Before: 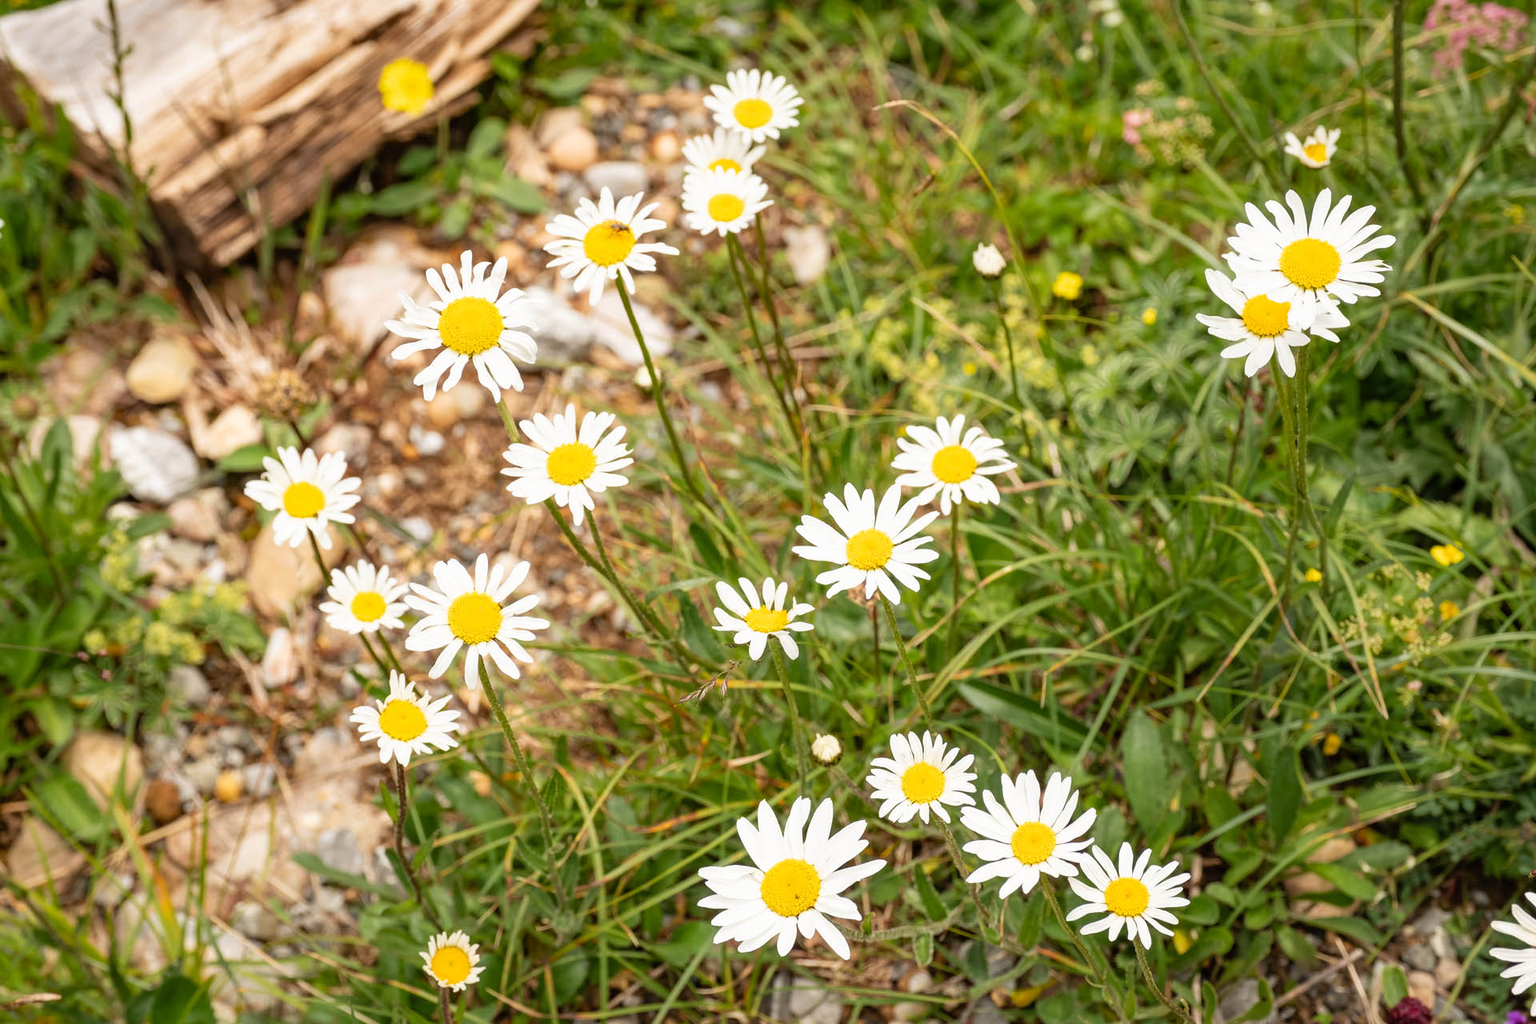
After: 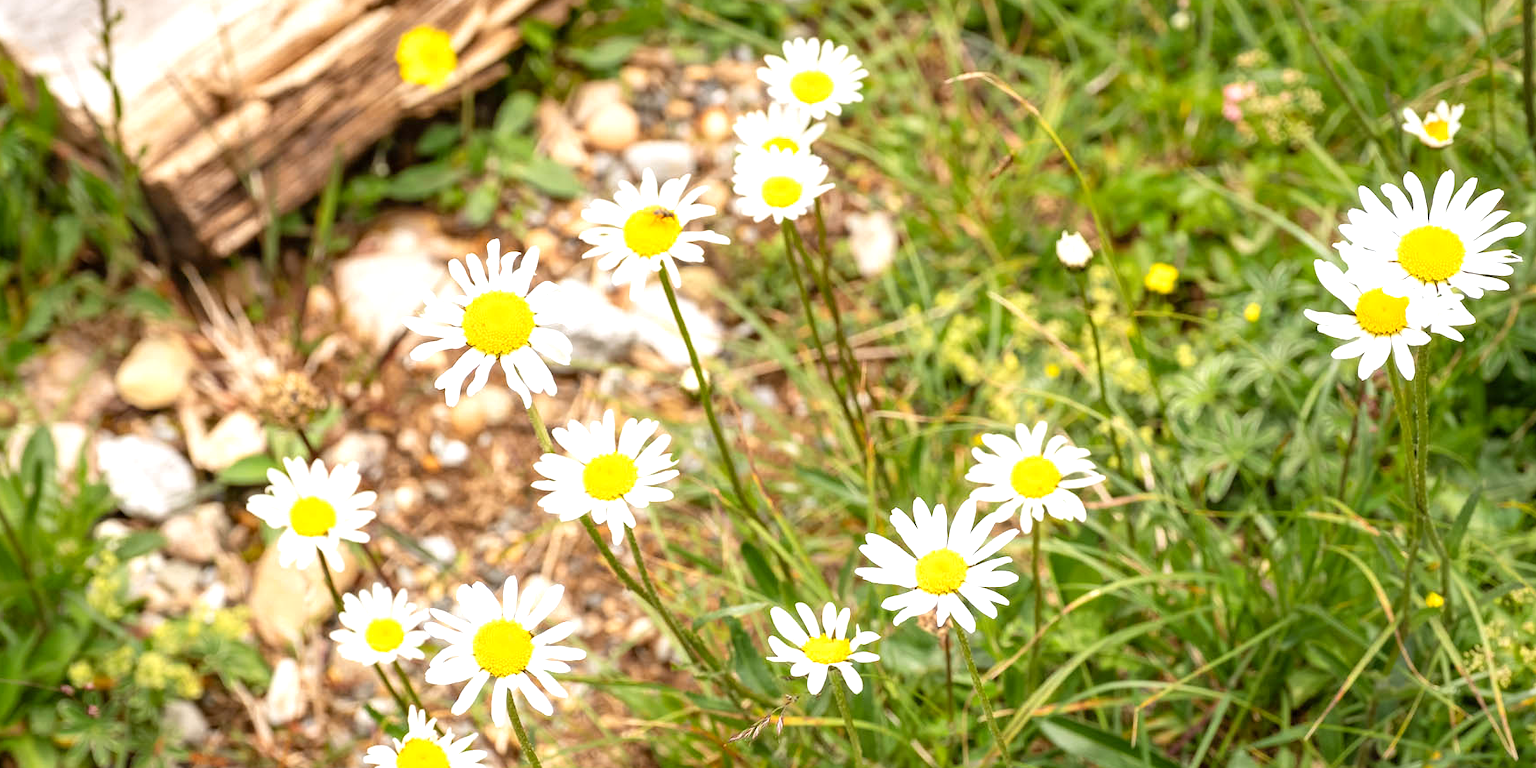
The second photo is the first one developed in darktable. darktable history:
exposure: black level correction 0.001, exposure 0.5 EV, compensate exposure bias true, compensate highlight preservation false
white balance: red 0.988, blue 1.017
crop: left 1.509%, top 3.452%, right 7.696%, bottom 28.452%
